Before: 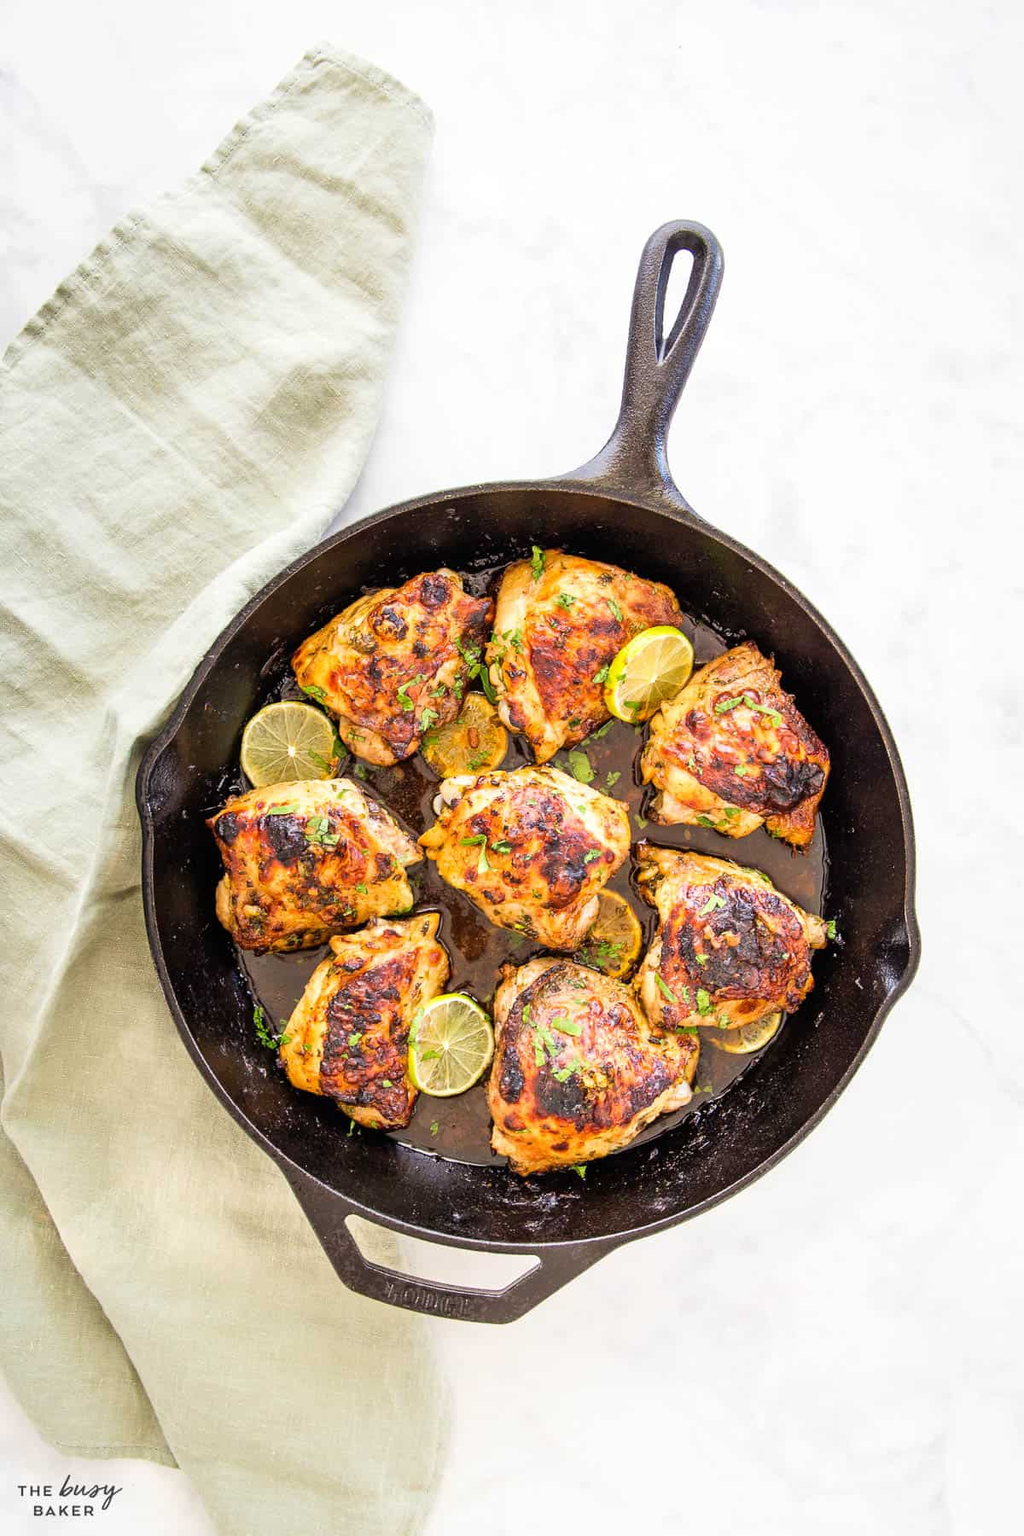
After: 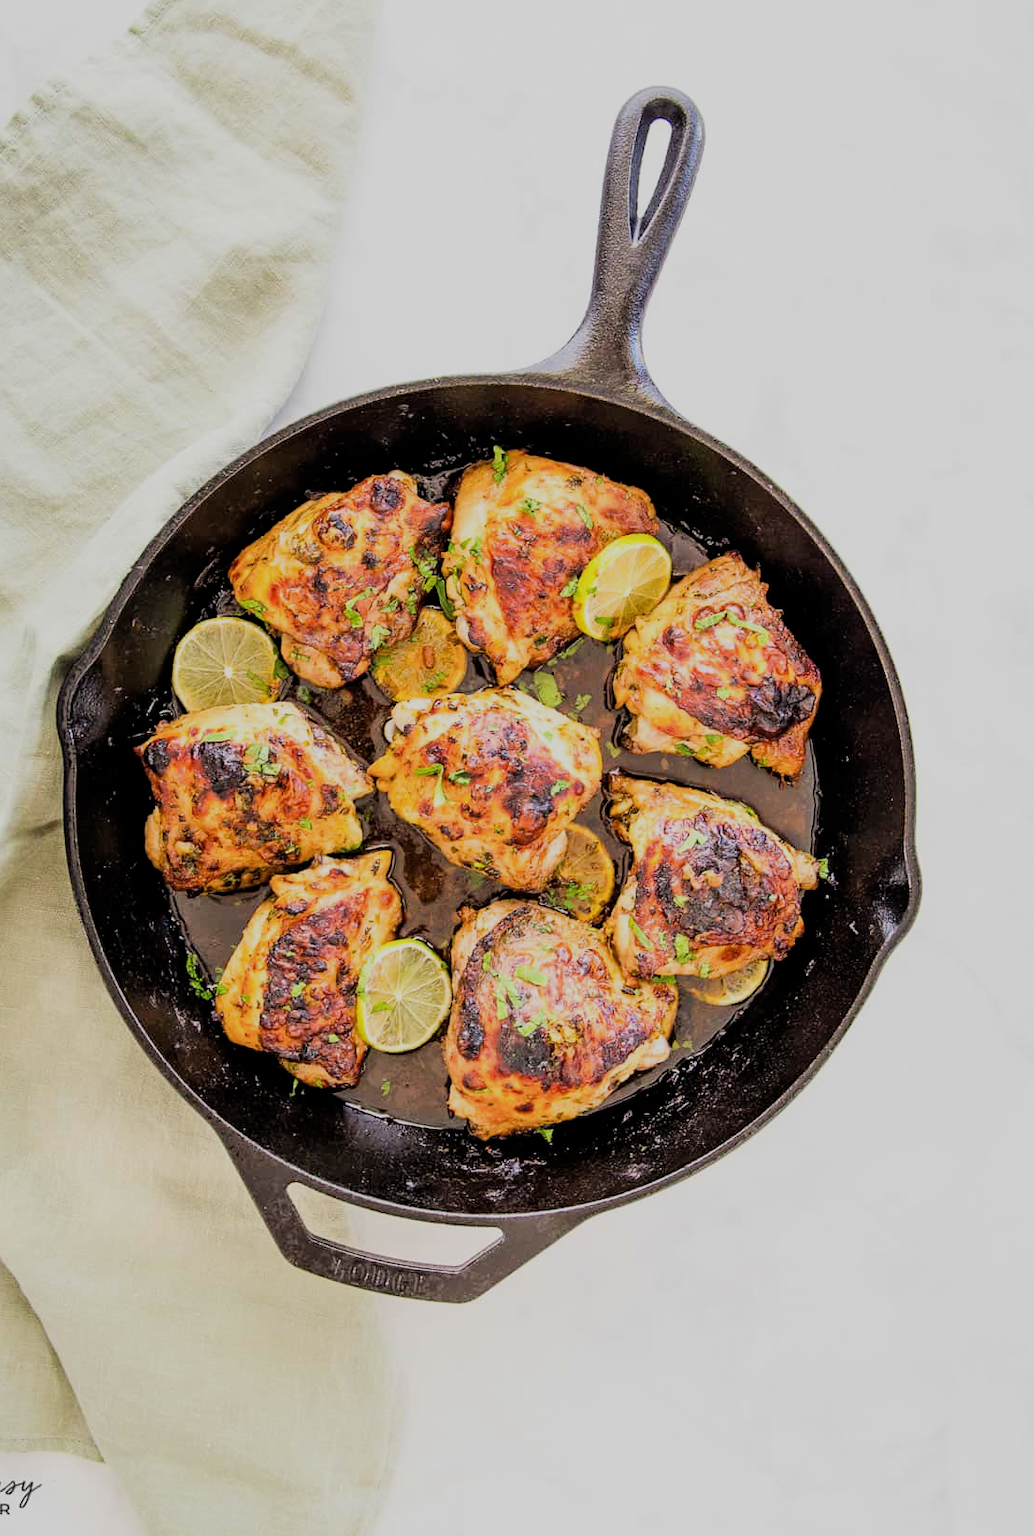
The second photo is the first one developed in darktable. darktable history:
filmic rgb: black relative exposure -9.22 EV, white relative exposure 6.77 EV, hardness 3.07, contrast 1.05
crop and rotate: left 8.262%, top 9.226%
